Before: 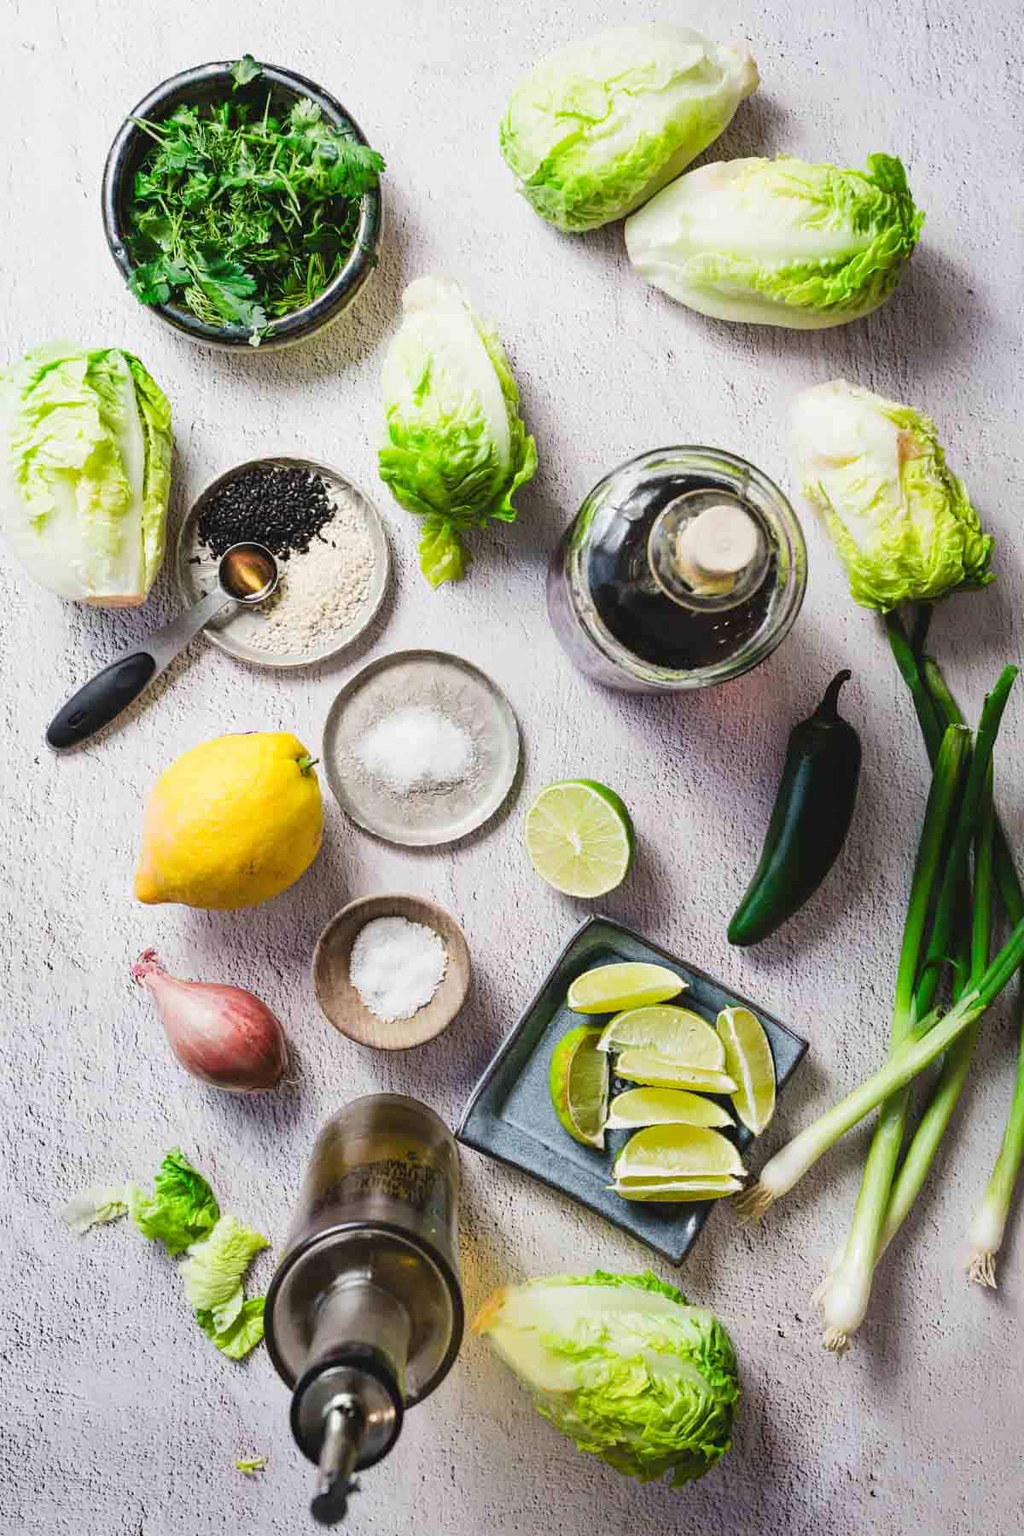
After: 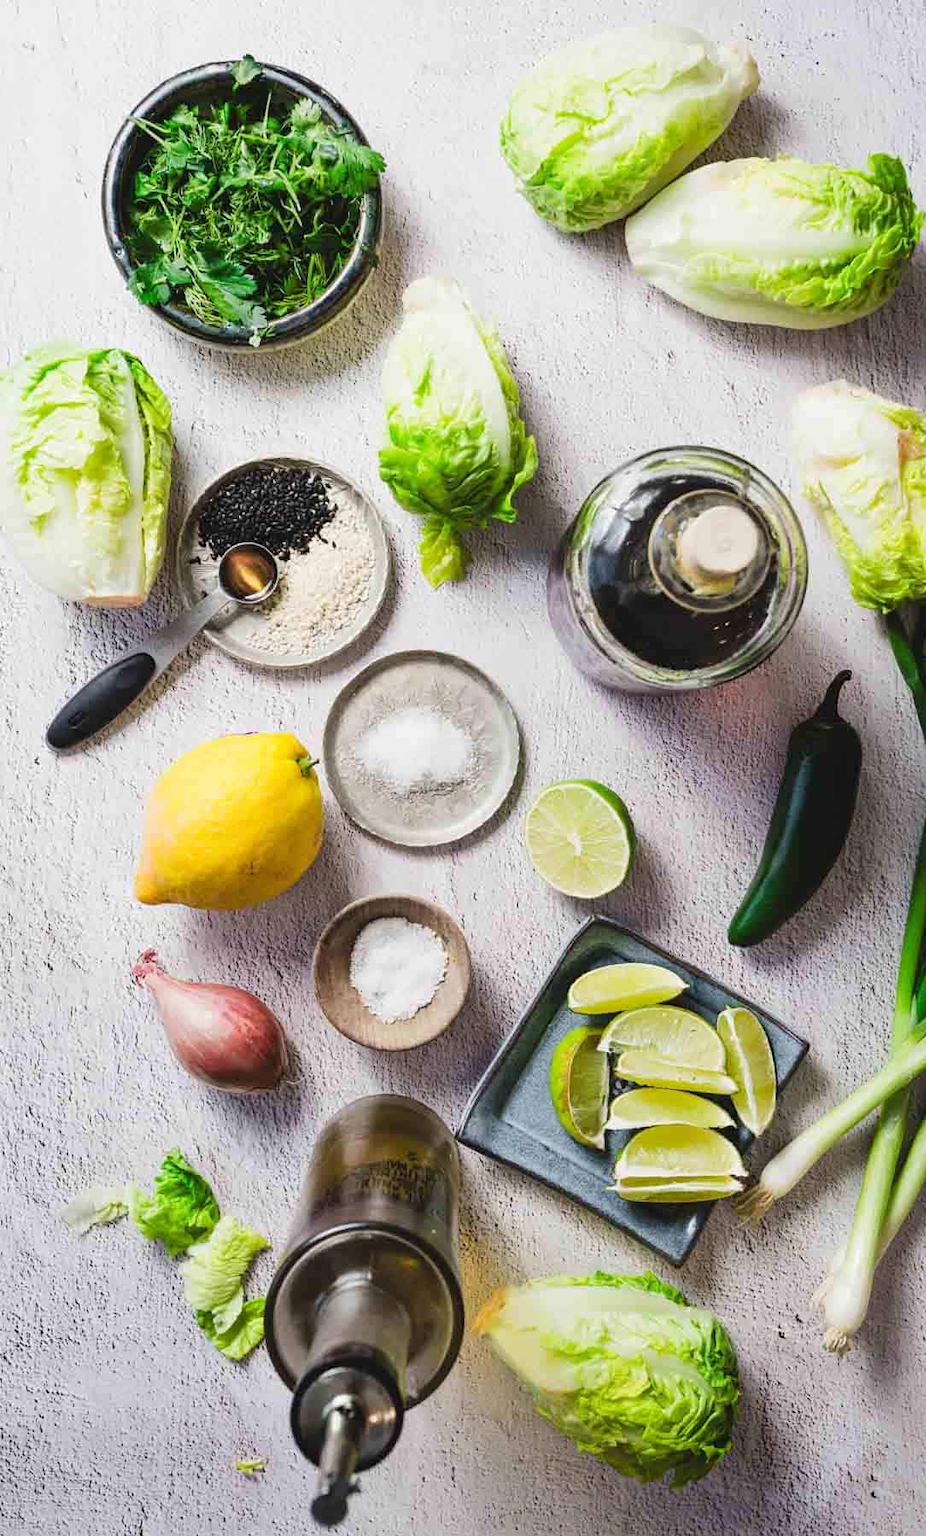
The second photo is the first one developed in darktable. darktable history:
crop: right 9.52%, bottom 0.042%
